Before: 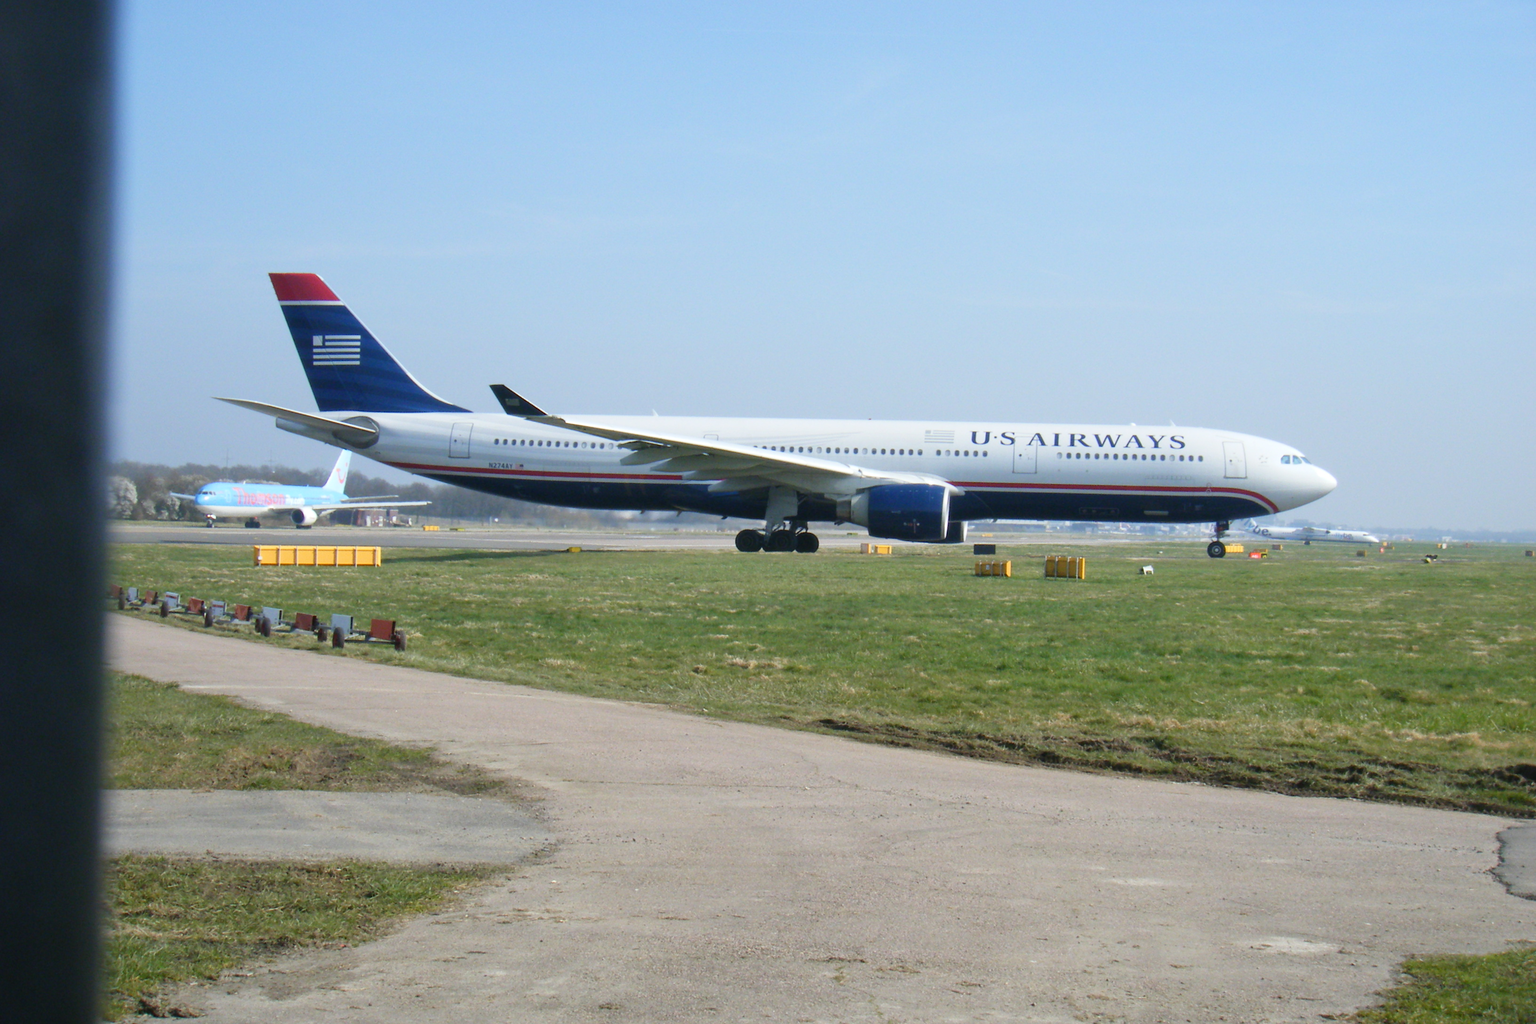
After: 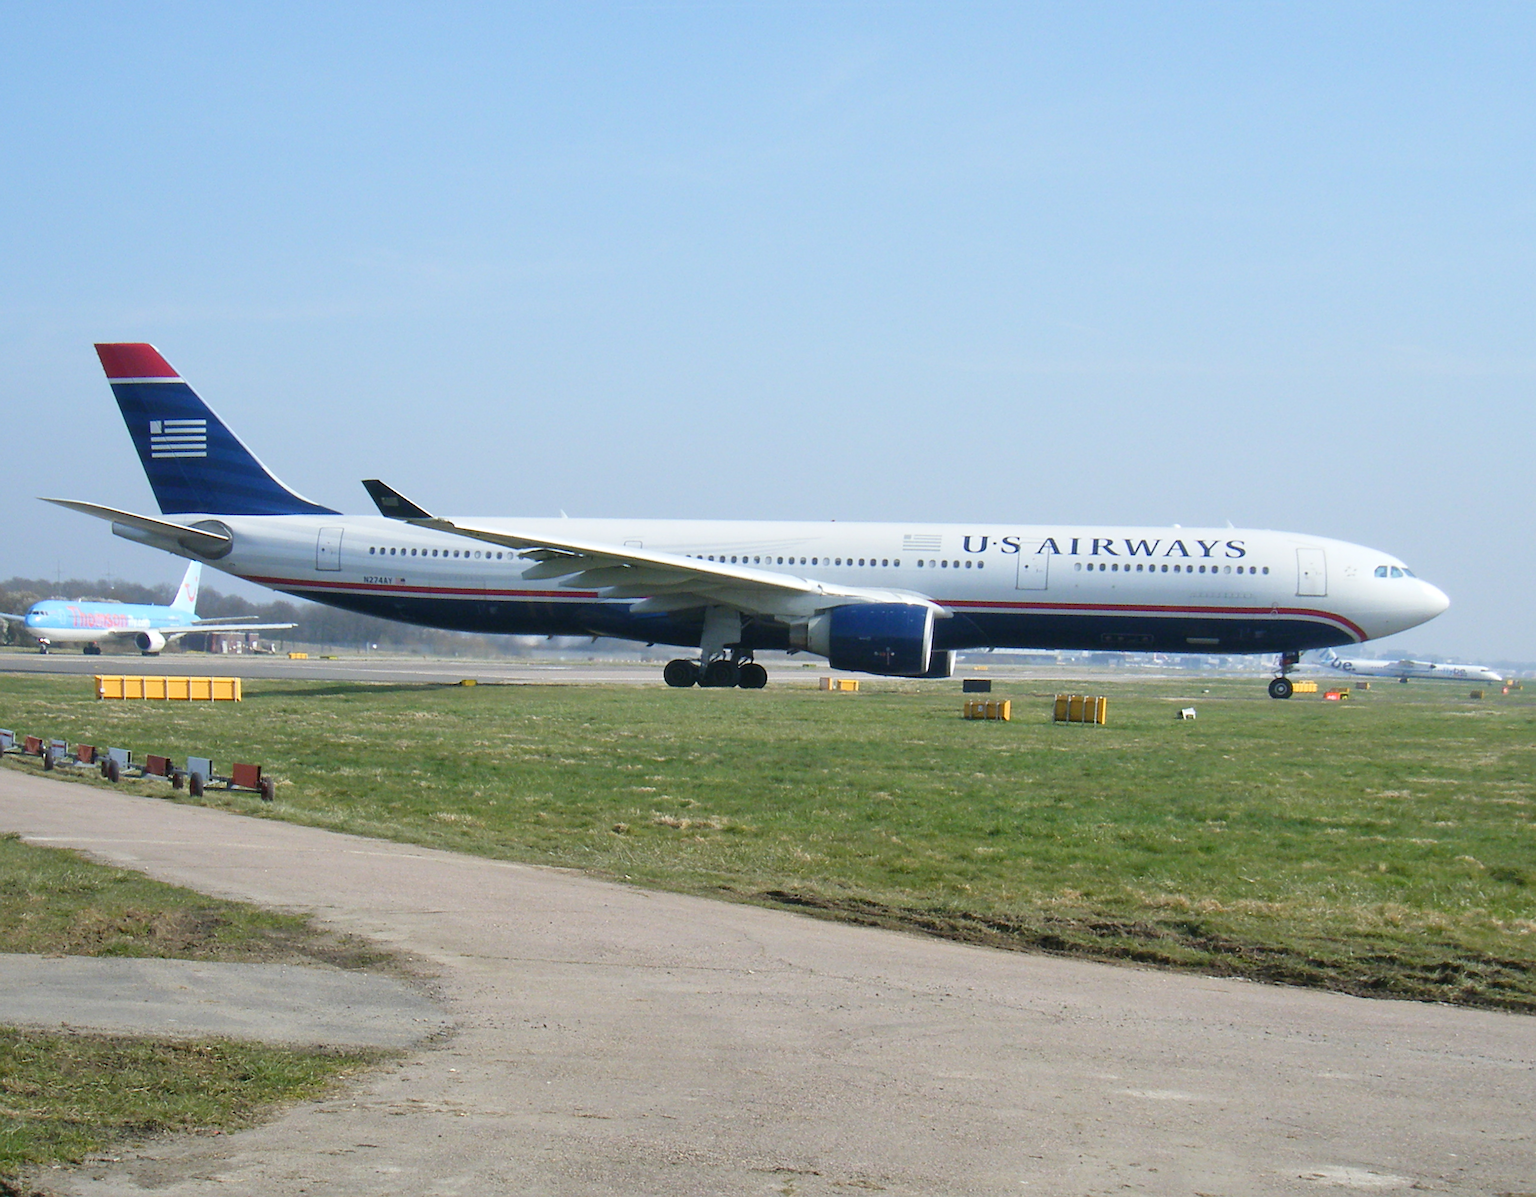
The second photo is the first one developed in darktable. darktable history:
crop: left 8.026%, right 7.374%
sharpen: on, module defaults
rotate and perspective: rotation 0.062°, lens shift (vertical) 0.115, lens shift (horizontal) -0.133, crop left 0.047, crop right 0.94, crop top 0.061, crop bottom 0.94
